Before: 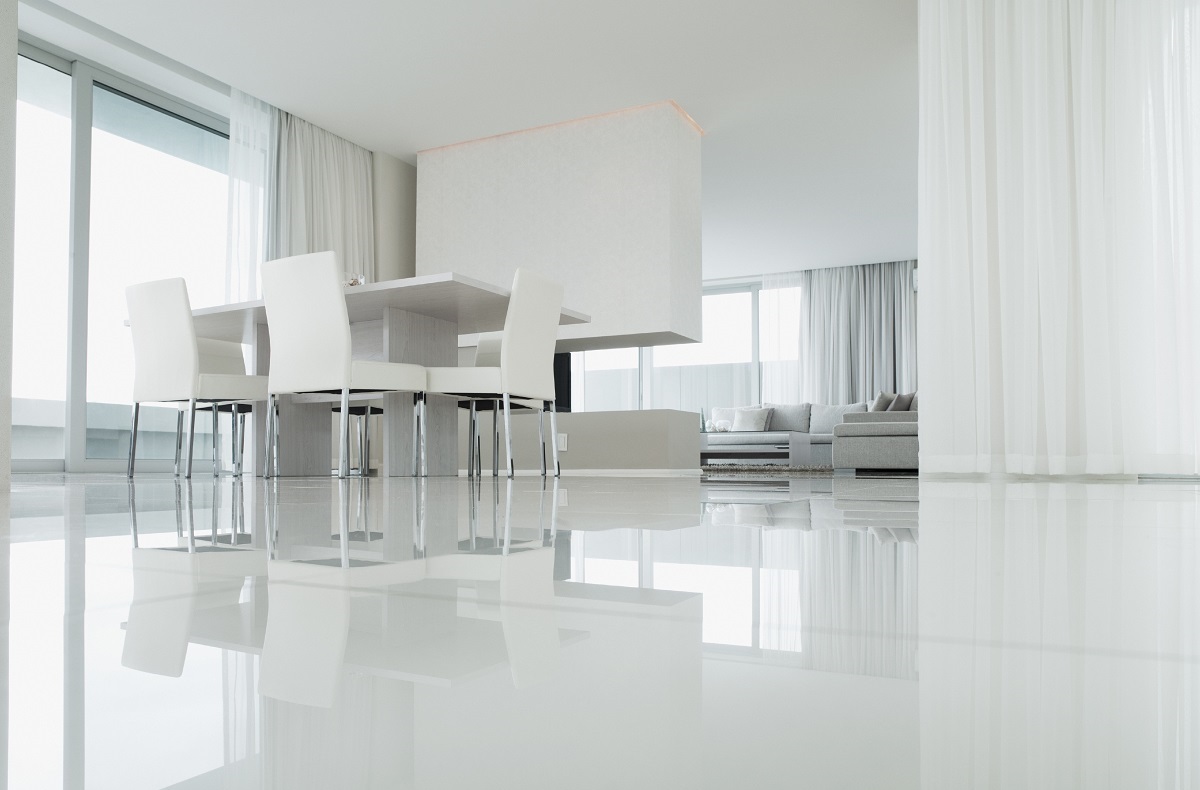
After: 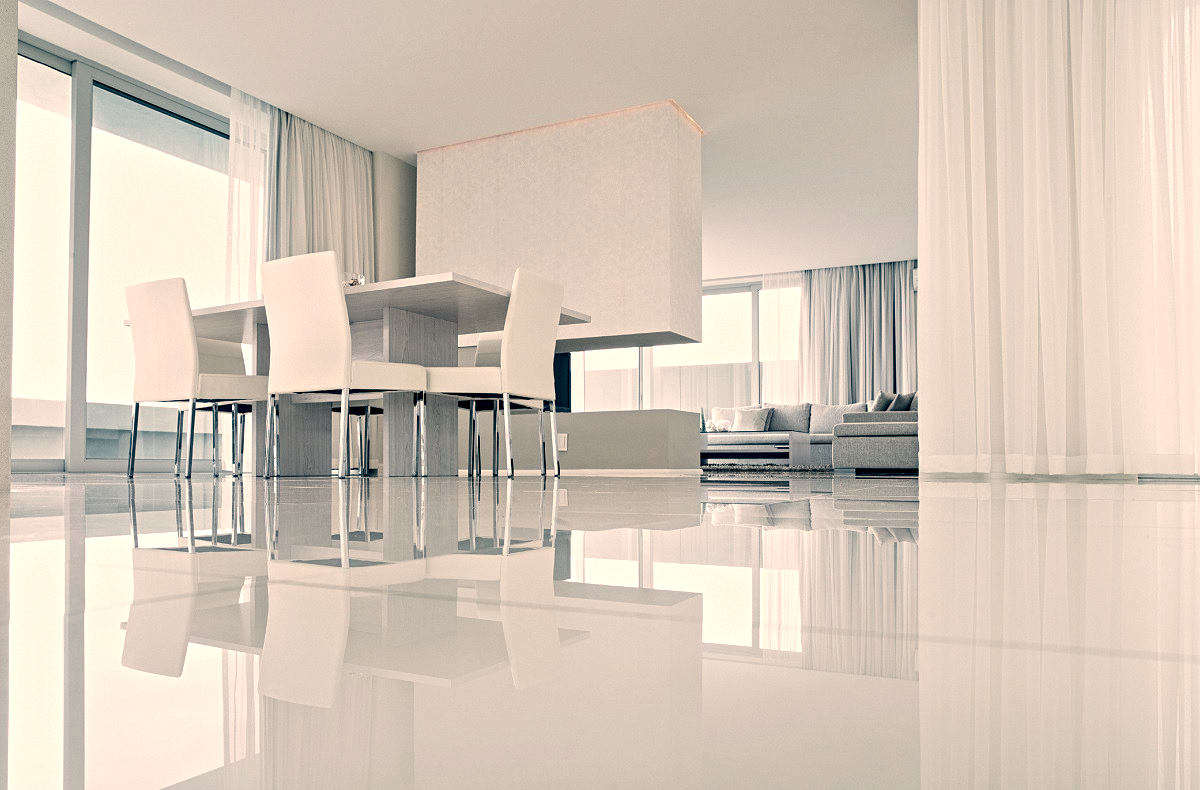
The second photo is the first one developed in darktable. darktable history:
color correction: highlights a* 10.32, highlights b* 14.66, shadows a* -9.59, shadows b* -15.02
contrast equalizer: octaves 7, y [[0.5, 0.542, 0.583, 0.625, 0.667, 0.708], [0.5 ×6], [0.5 ×6], [0 ×6], [0 ×6]]
local contrast: highlights 100%, shadows 100%, detail 120%, midtone range 0.2
